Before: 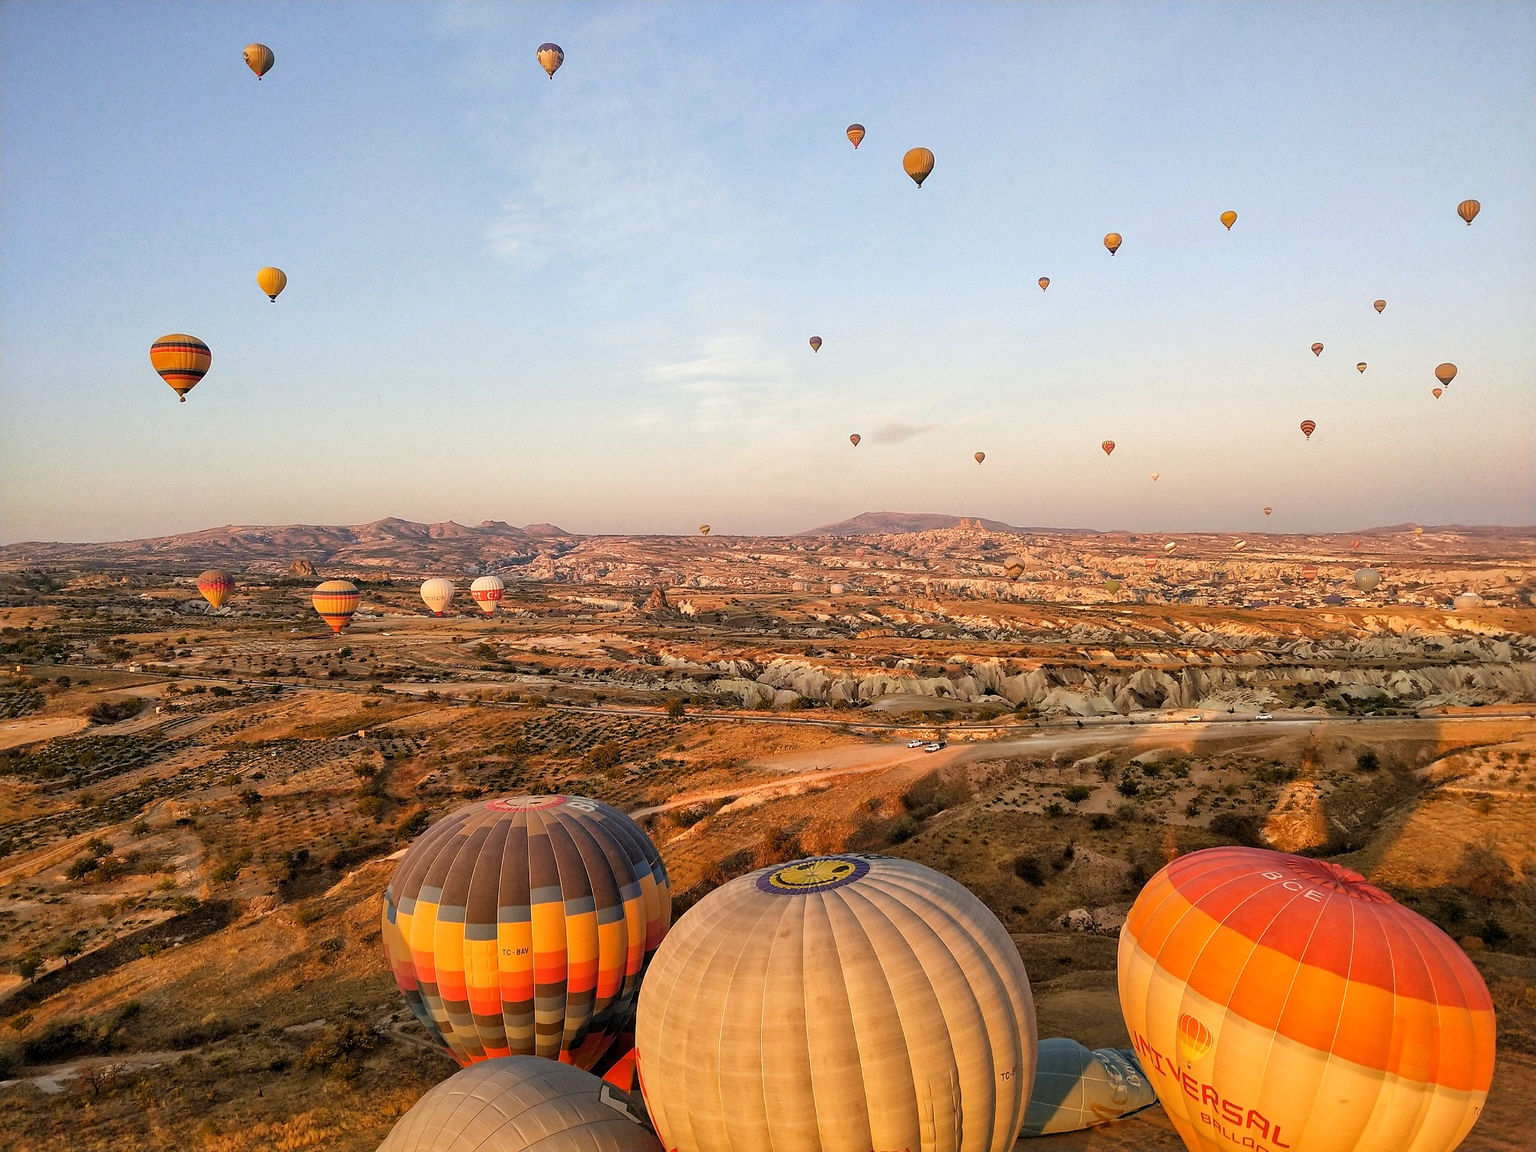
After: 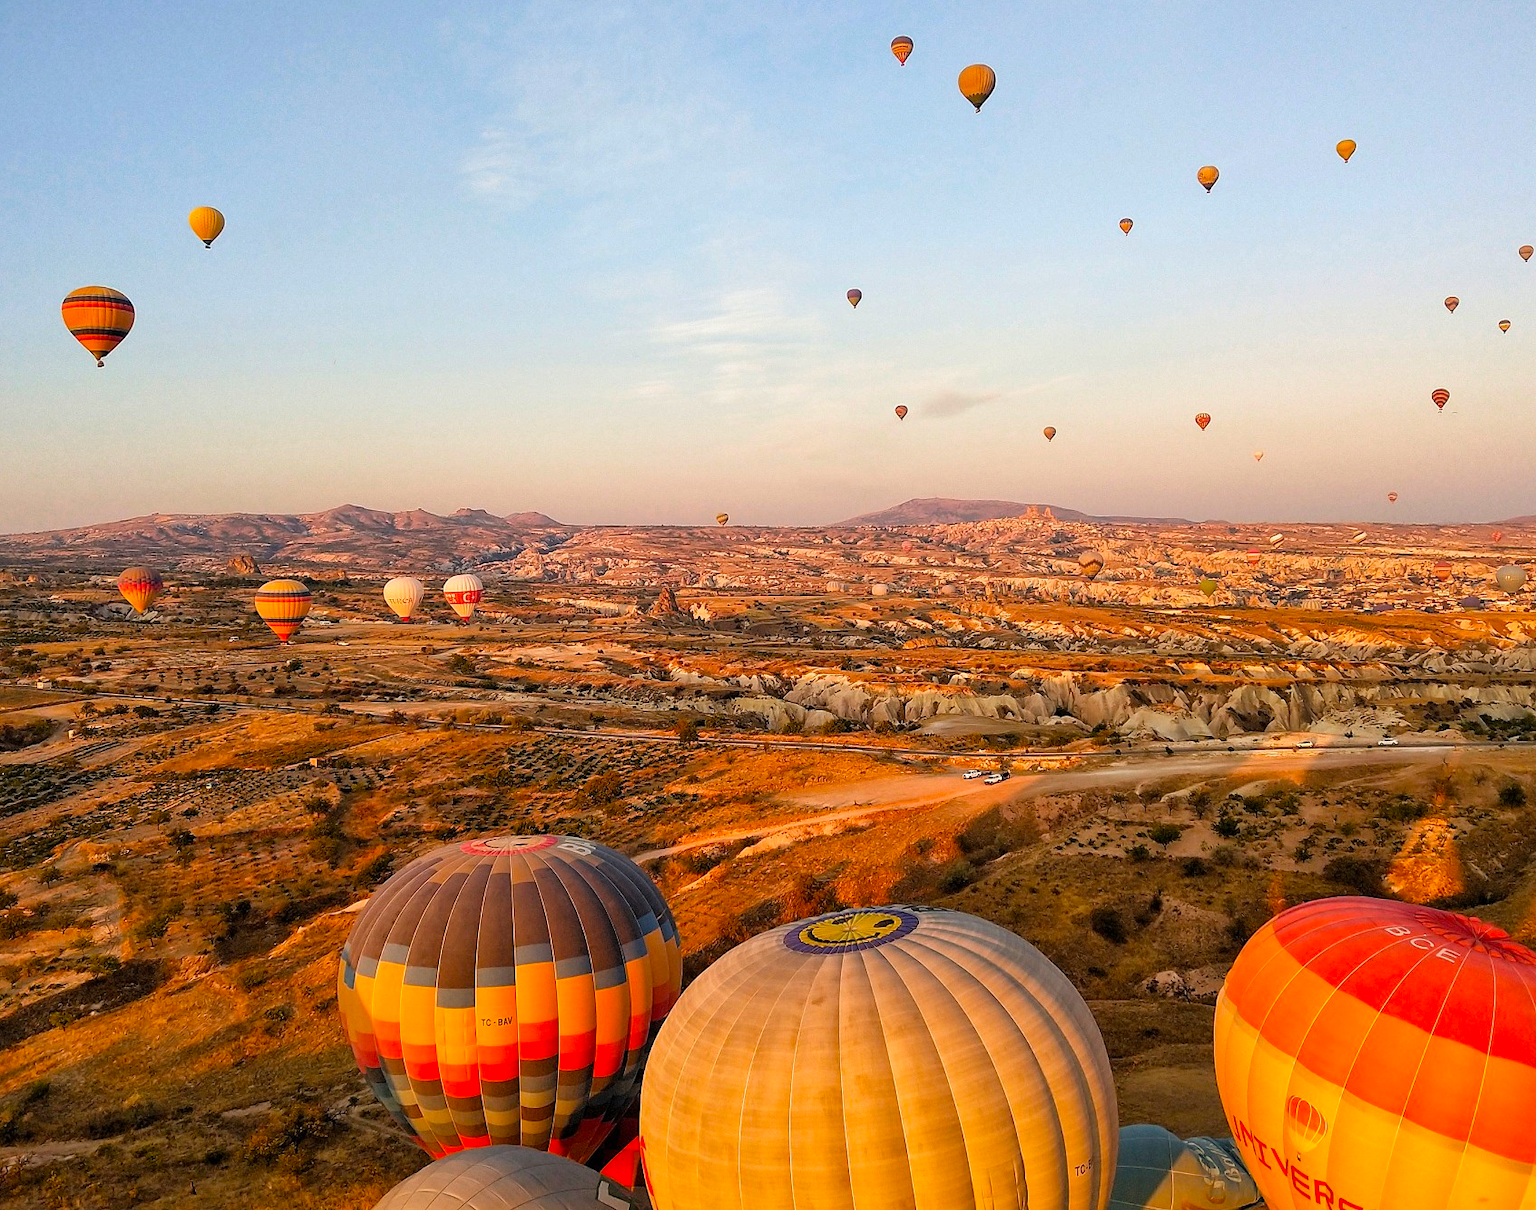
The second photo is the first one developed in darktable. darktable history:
color balance: output saturation 110%
crop: left 6.446%, top 8.188%, right 9.538%, bottom 3.548%
